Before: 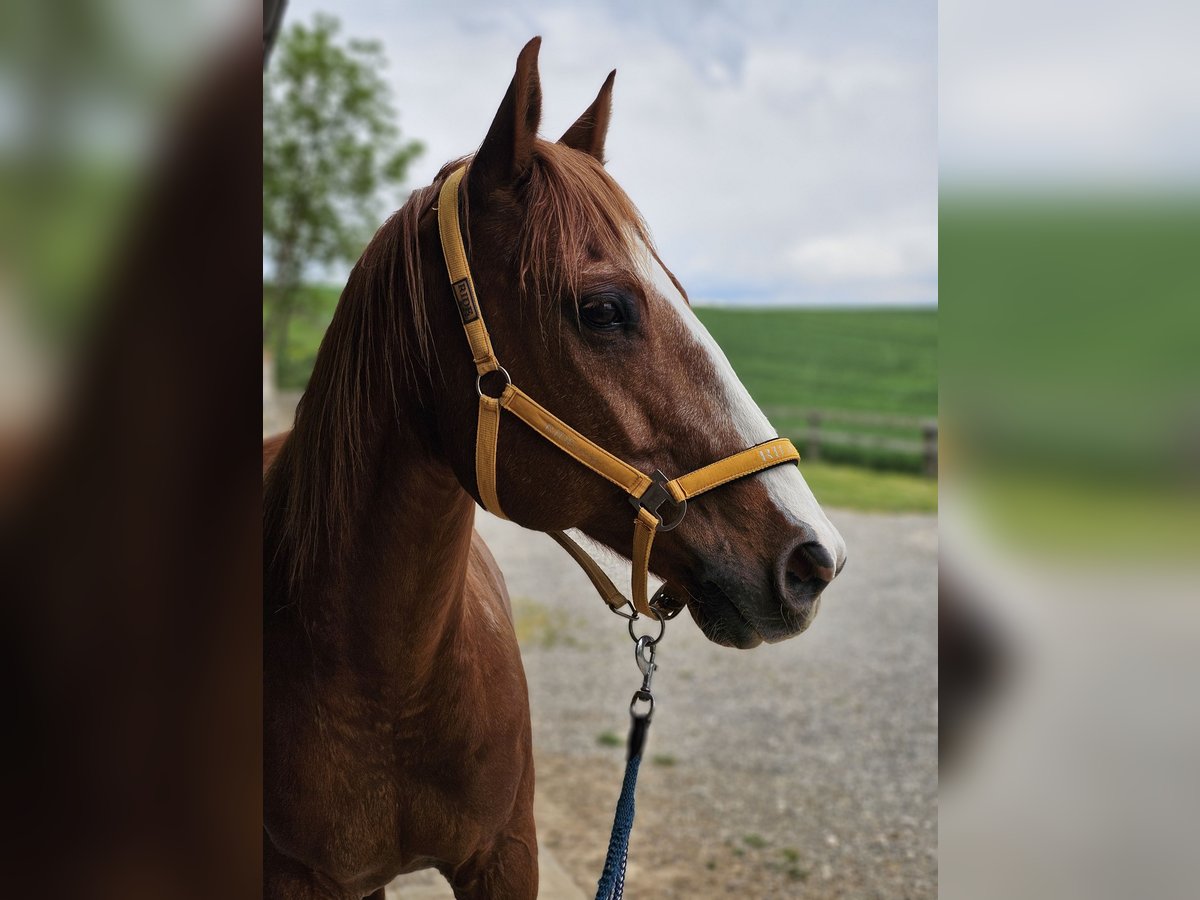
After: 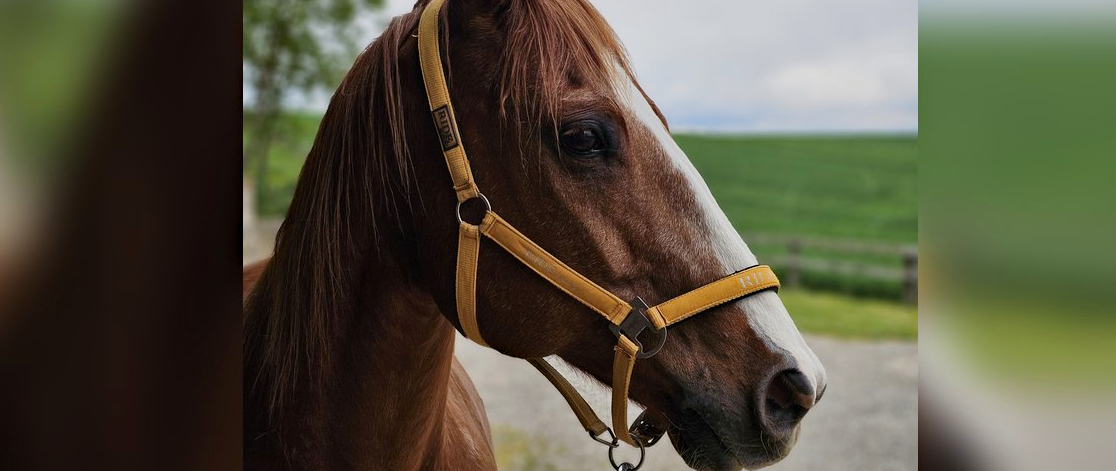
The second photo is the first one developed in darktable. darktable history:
sigmoid: contrast 1.22, skew 0.65
haze removal: compatibility mode true, adaptive false
crop: left 1.744%, top 19.225%, right 5.069%, bottom 28.357%
